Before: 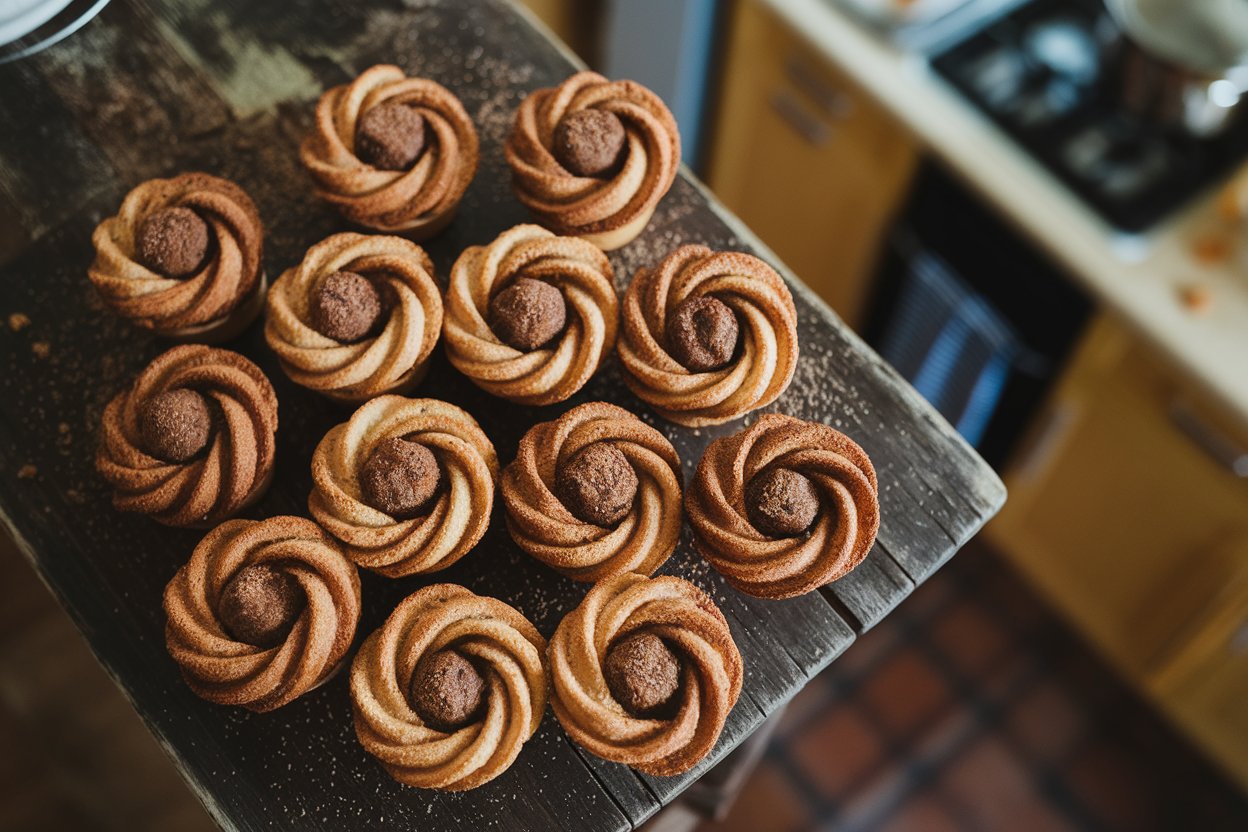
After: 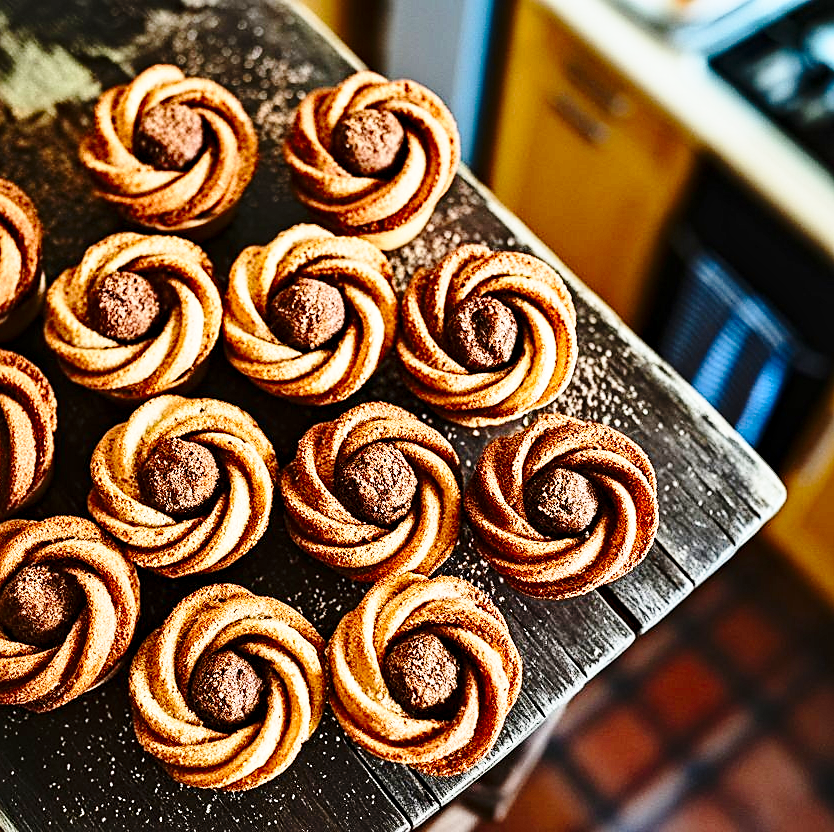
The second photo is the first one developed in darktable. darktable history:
contrast brightness saturation: contrast 0.16, saturation 0.32
base curve: curves: ch0 [(0, 0) (0.028, 0.03) (0.121, 0.232) (0.46, 0.748) (0.859, 0.968) (1, 1)], preserve colors none
contrast equalizer: octaves 7, y [[0.5, 0.542, 0.583, 0.625, 0.667, 0.708], [0.5 ×6], [0.5 ×6], [0 ×6], [0 ×6]]
sharpen: radius 1.864, amount 0.398, threshold 1.271
crop and rotate: left 17.732%, right 15.423%
